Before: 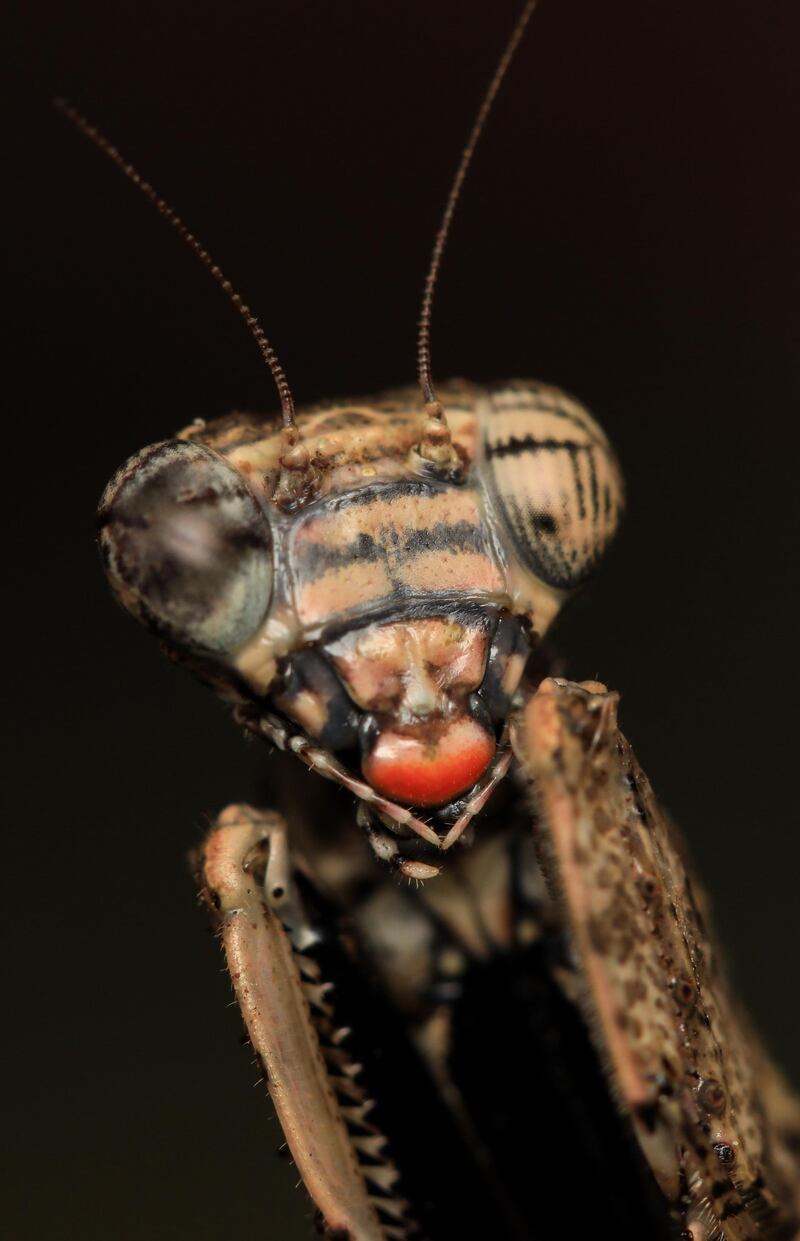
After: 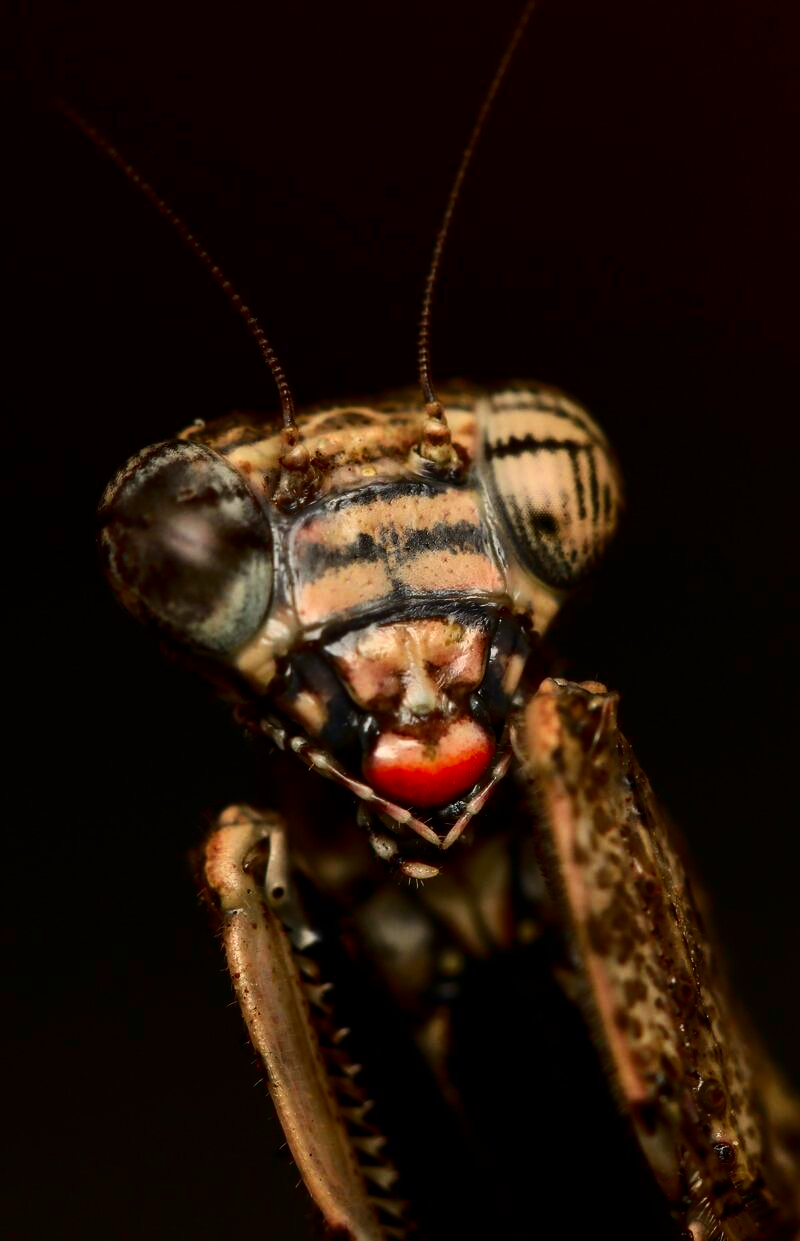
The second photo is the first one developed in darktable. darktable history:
white balance: red 1.009, blue 0.985
contrast brightness saturation: contrast 0.22, brightness -0.19, saturation 0.24
